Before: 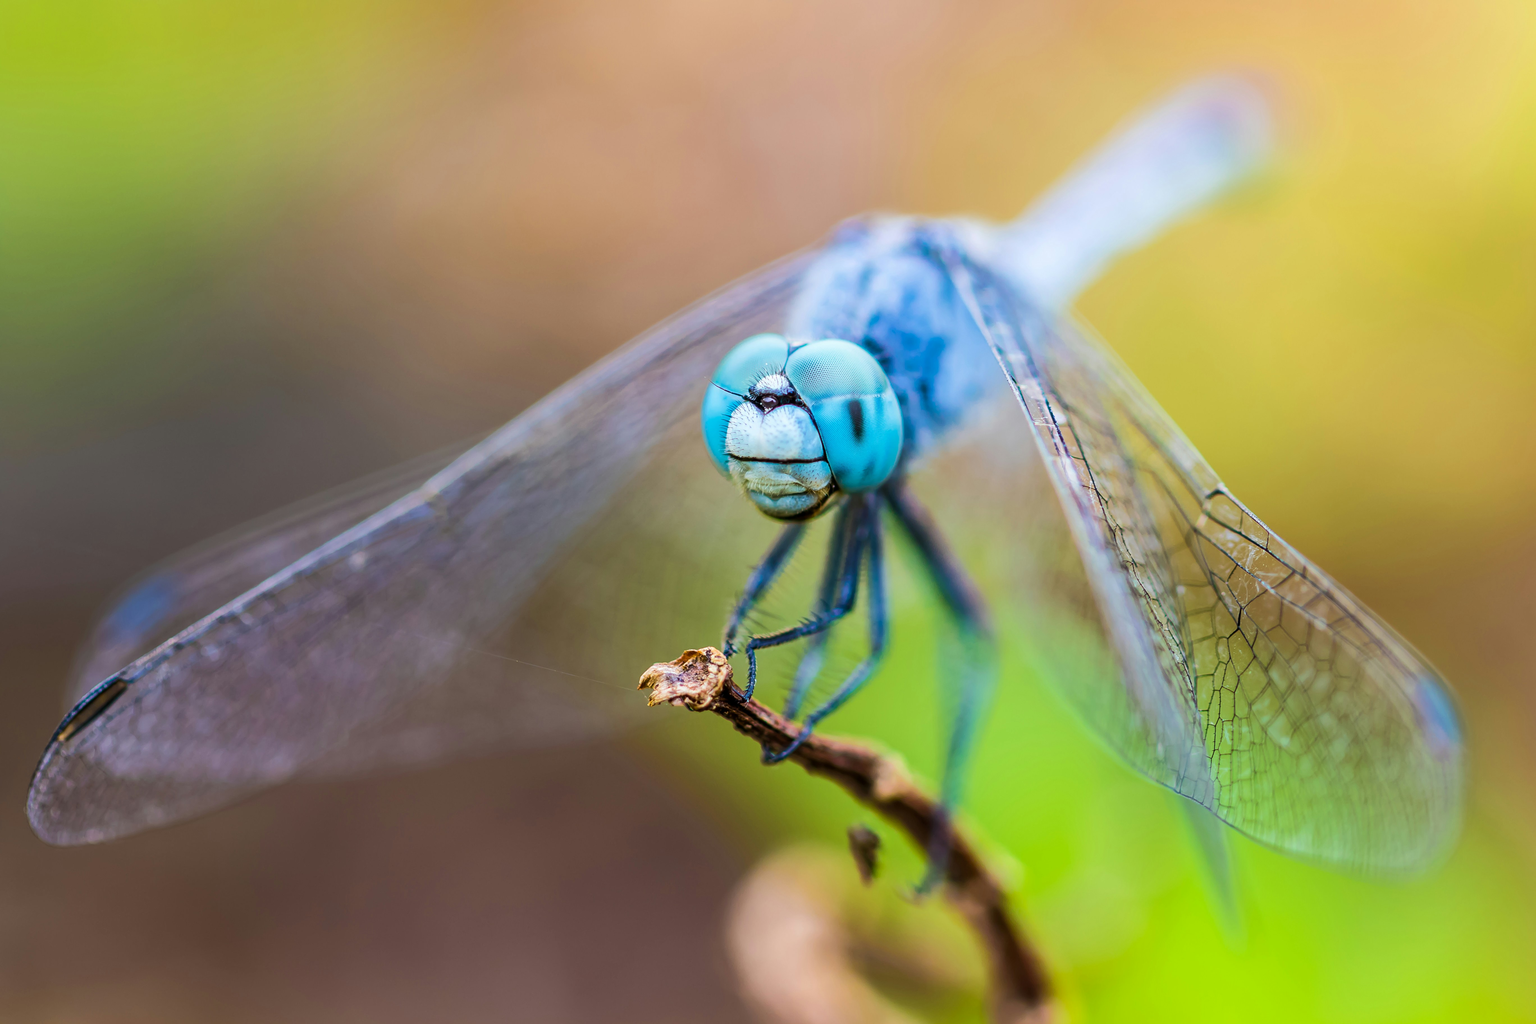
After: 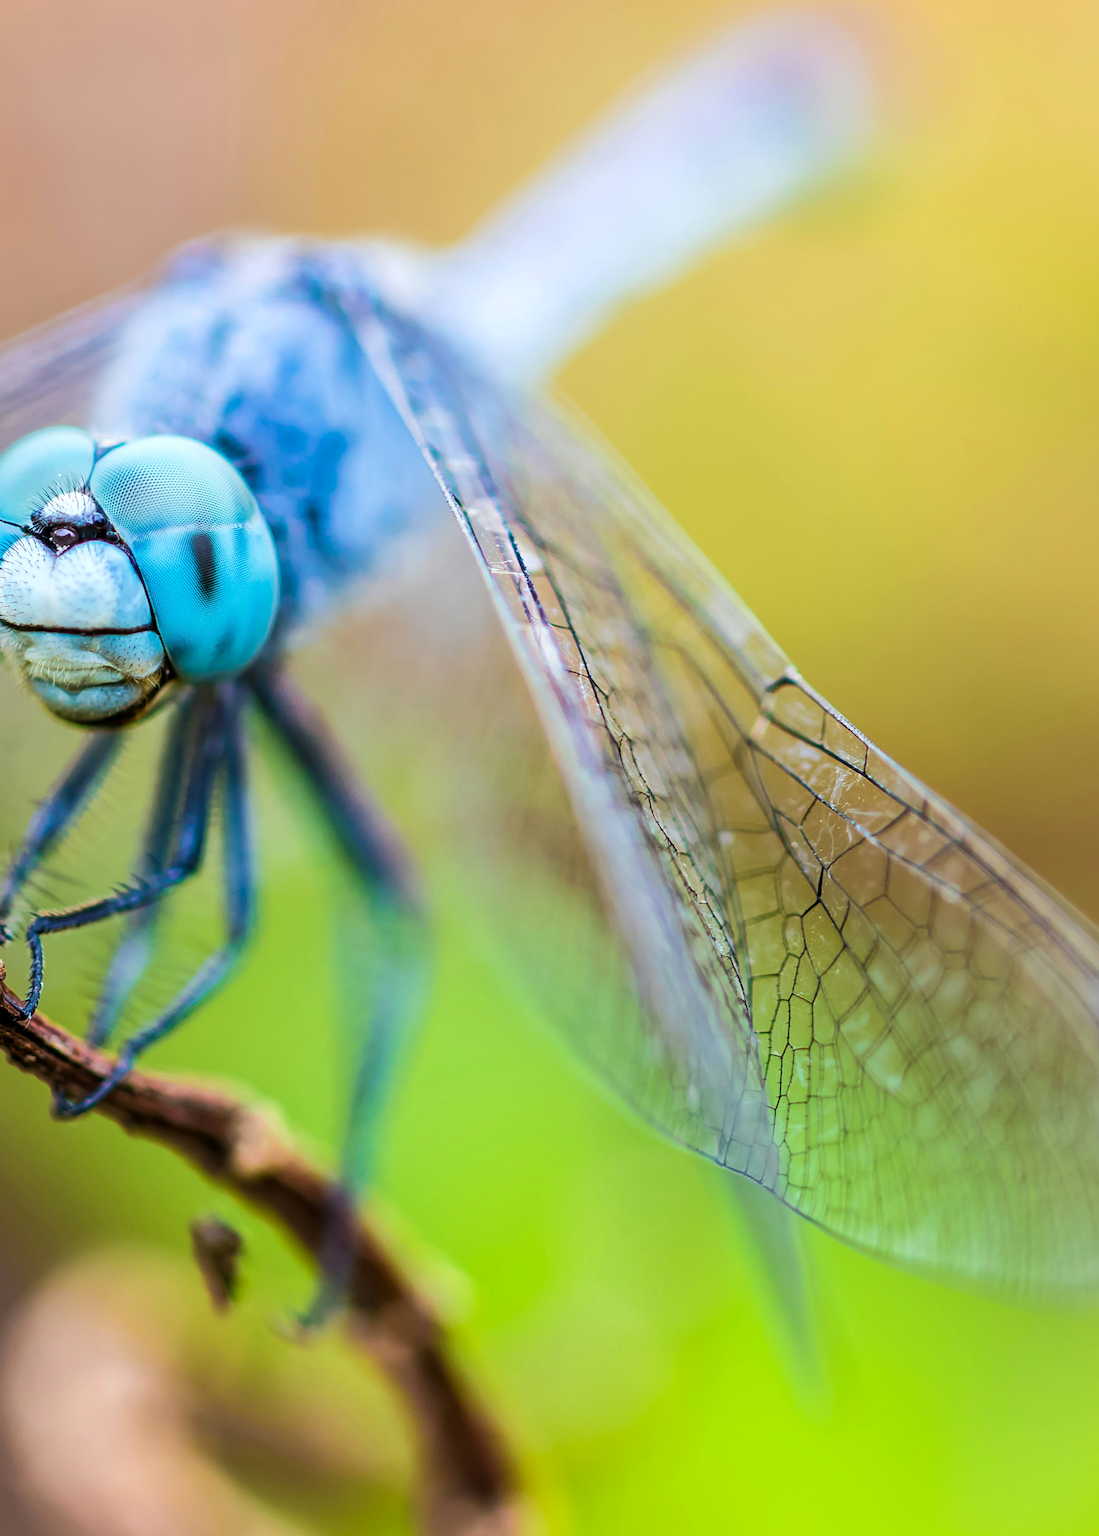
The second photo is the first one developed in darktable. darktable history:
exposure: exposure 0.083 EV, compensate highlight preservation false
crop: left 47.498%, top 6.736%, right 7.98%
